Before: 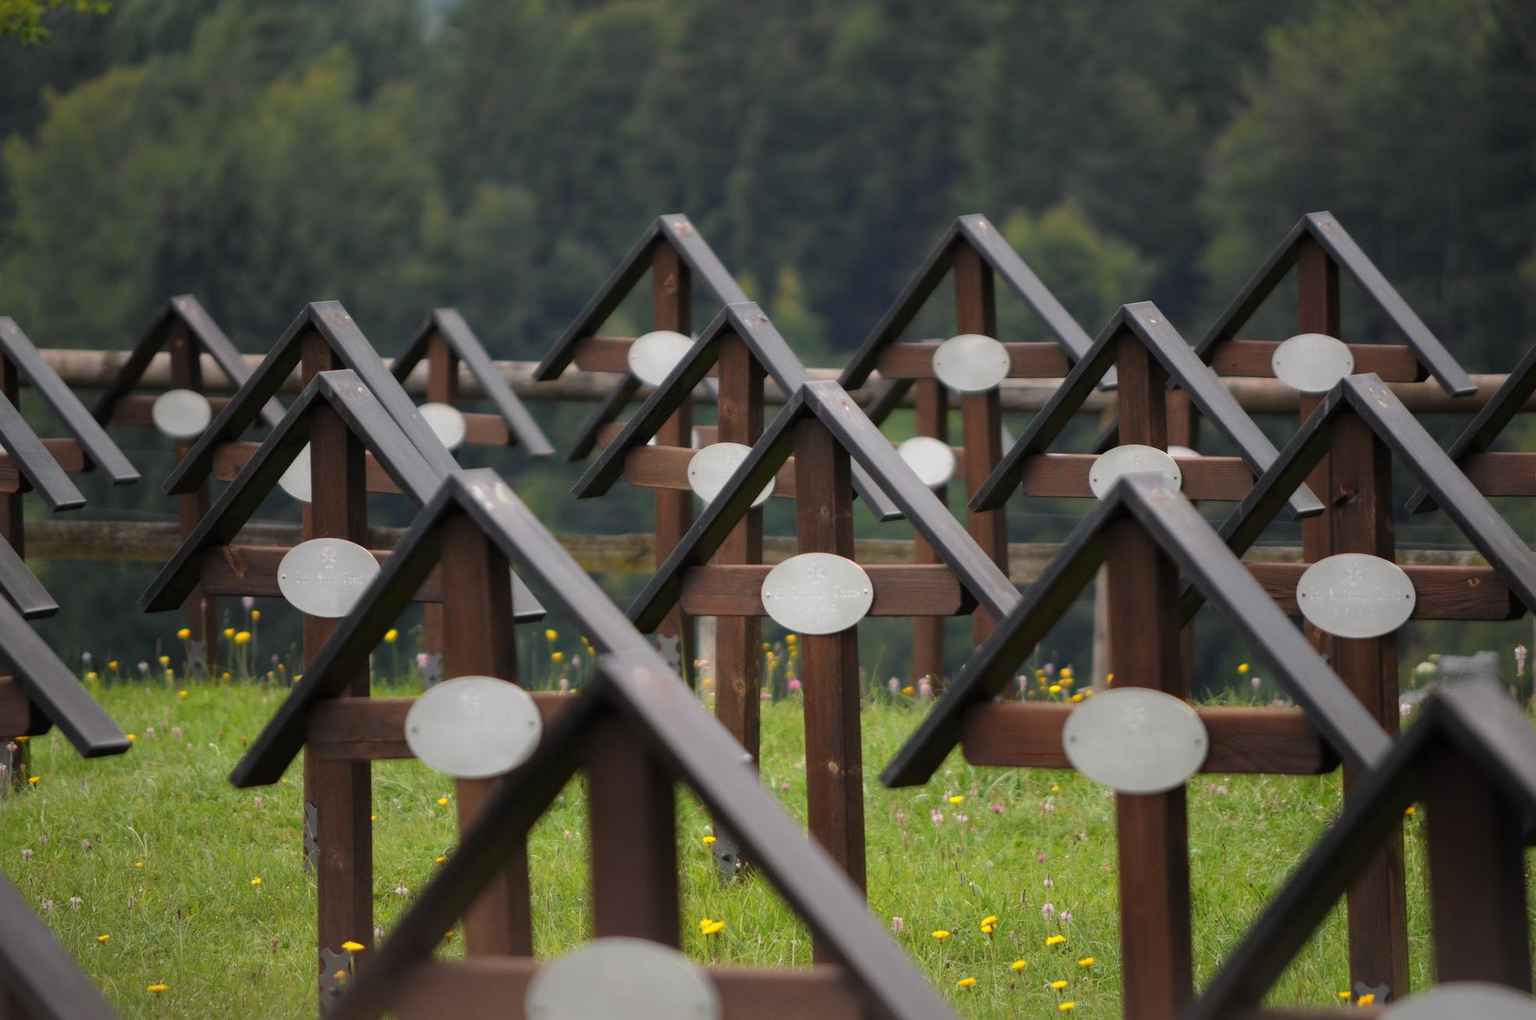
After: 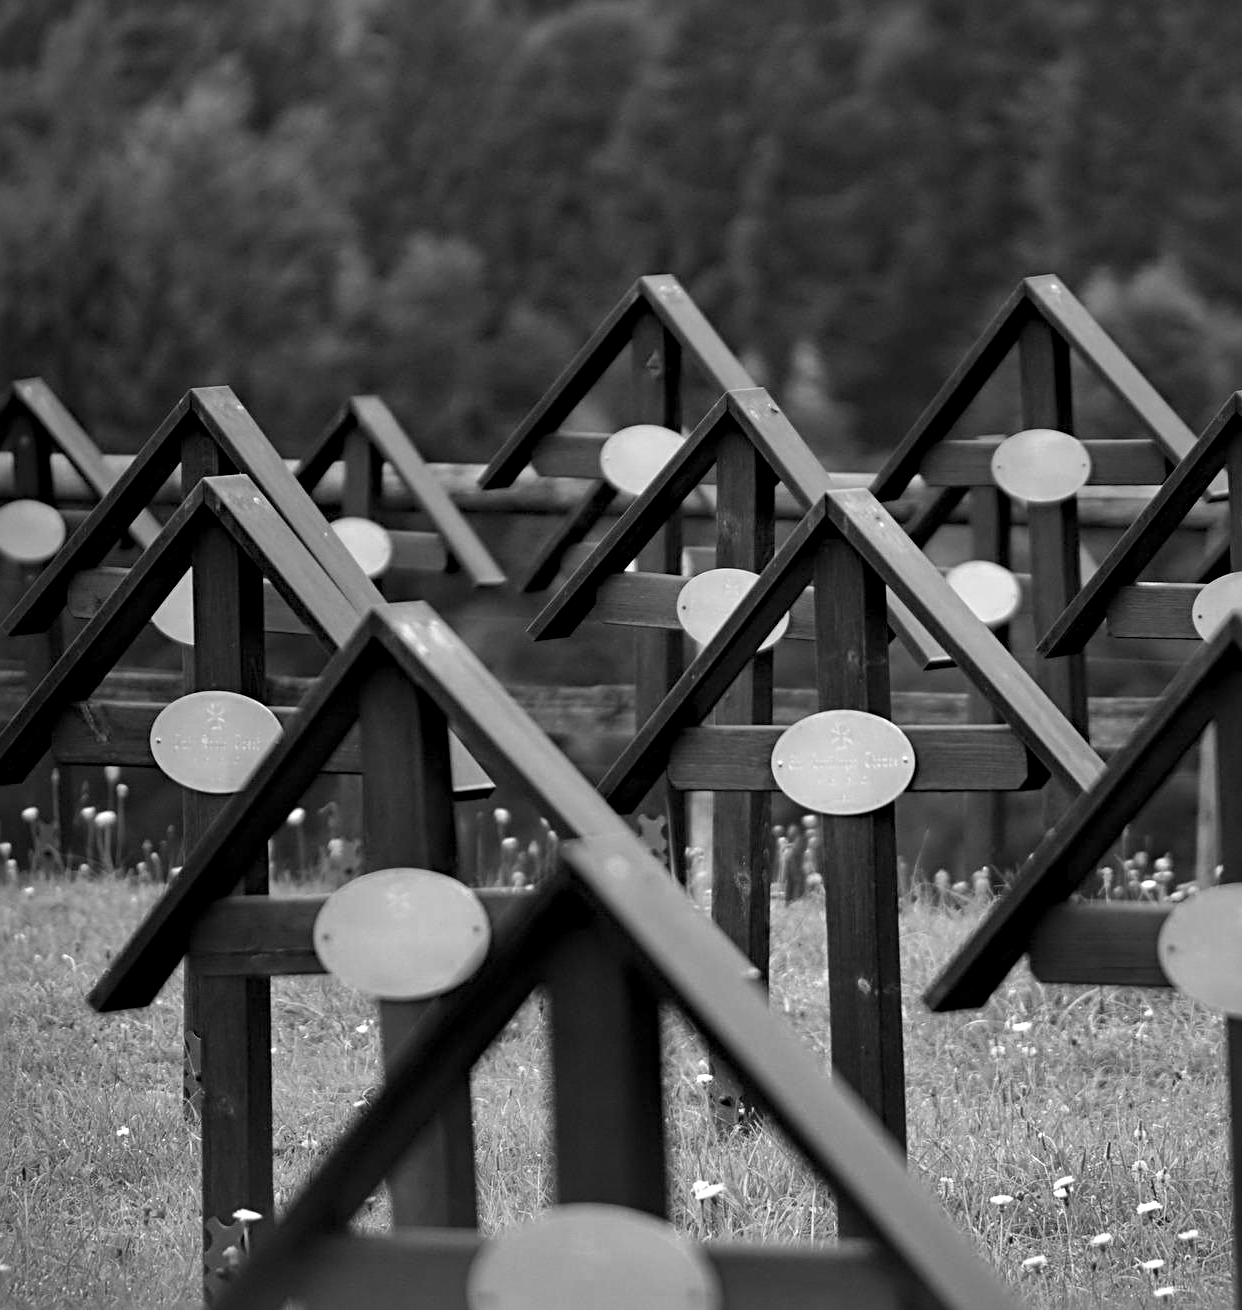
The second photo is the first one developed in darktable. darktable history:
crop: left 10.482%, right 26.521%
haze removal: adaptive false
sharpen: radius 3.134
color correction: highlights a* -4.65, highlights b* 5.06, saturation 0.944
local contrast: mode bilateral grid, contrast 24, coarseness 60, detail 152%, midtone range 0.2
color zones: curves: ch0 [(0.002, 0.593) (0.143, 0.417) (0.285, 0.541) (0.455, 0.289) (0.608, 0.327) (0.727, 0.283) (0.869, 0.571) (1, 0.603)]; ch1 [(0, 0) (0.143, 0) (0.286, 0) (0.429, 0) (0.571, 0) (0.714, 0) (0.857, 0)]
